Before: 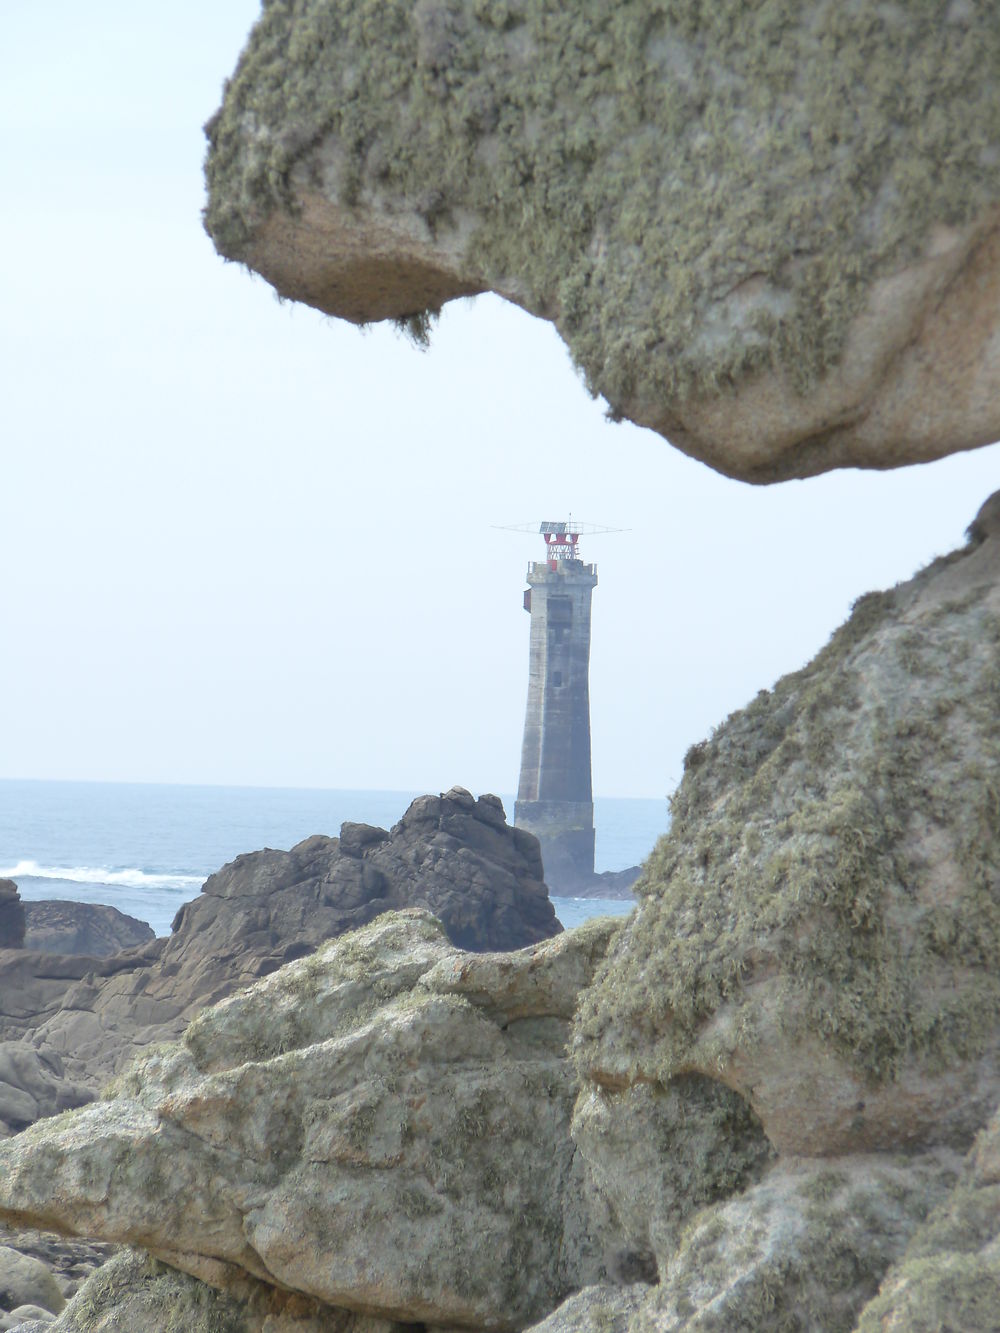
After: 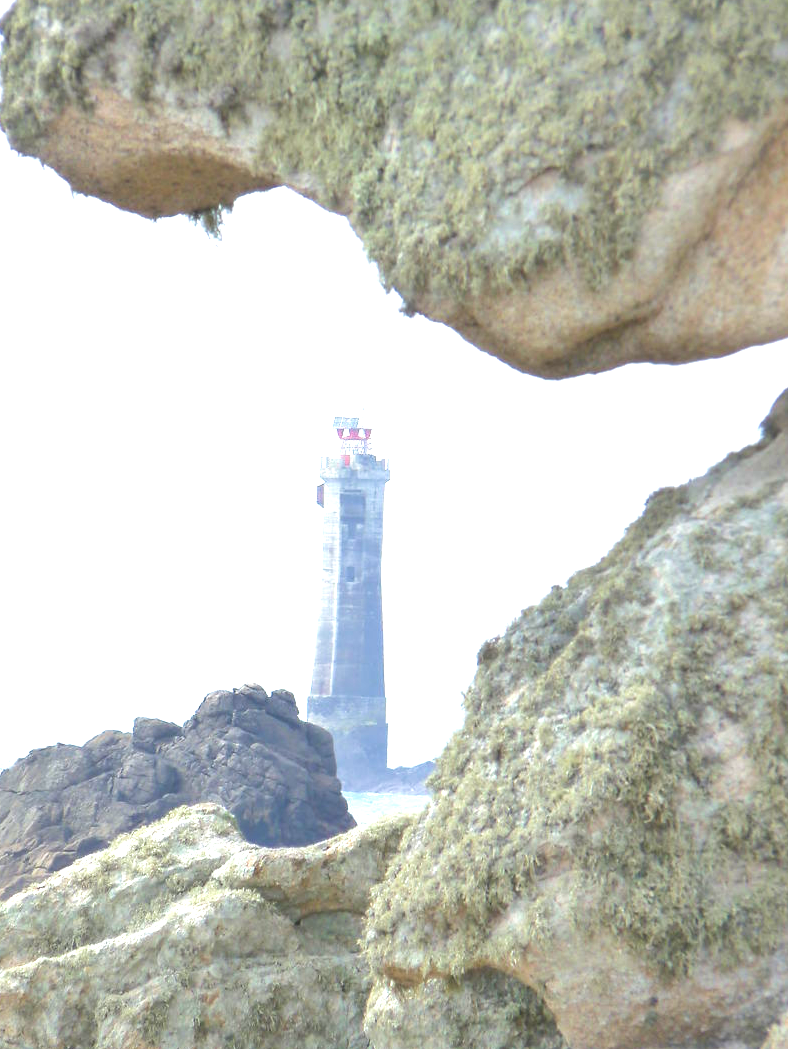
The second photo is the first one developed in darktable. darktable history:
velvia: on, module defaults
crop and rotate: left 20.74%, top 7.912%, right 0.375%, bottom 13.378%
exposure: black level correction 0, exposure 1.1 EV, compensate exposure bias true, compensate highlight preservation false
